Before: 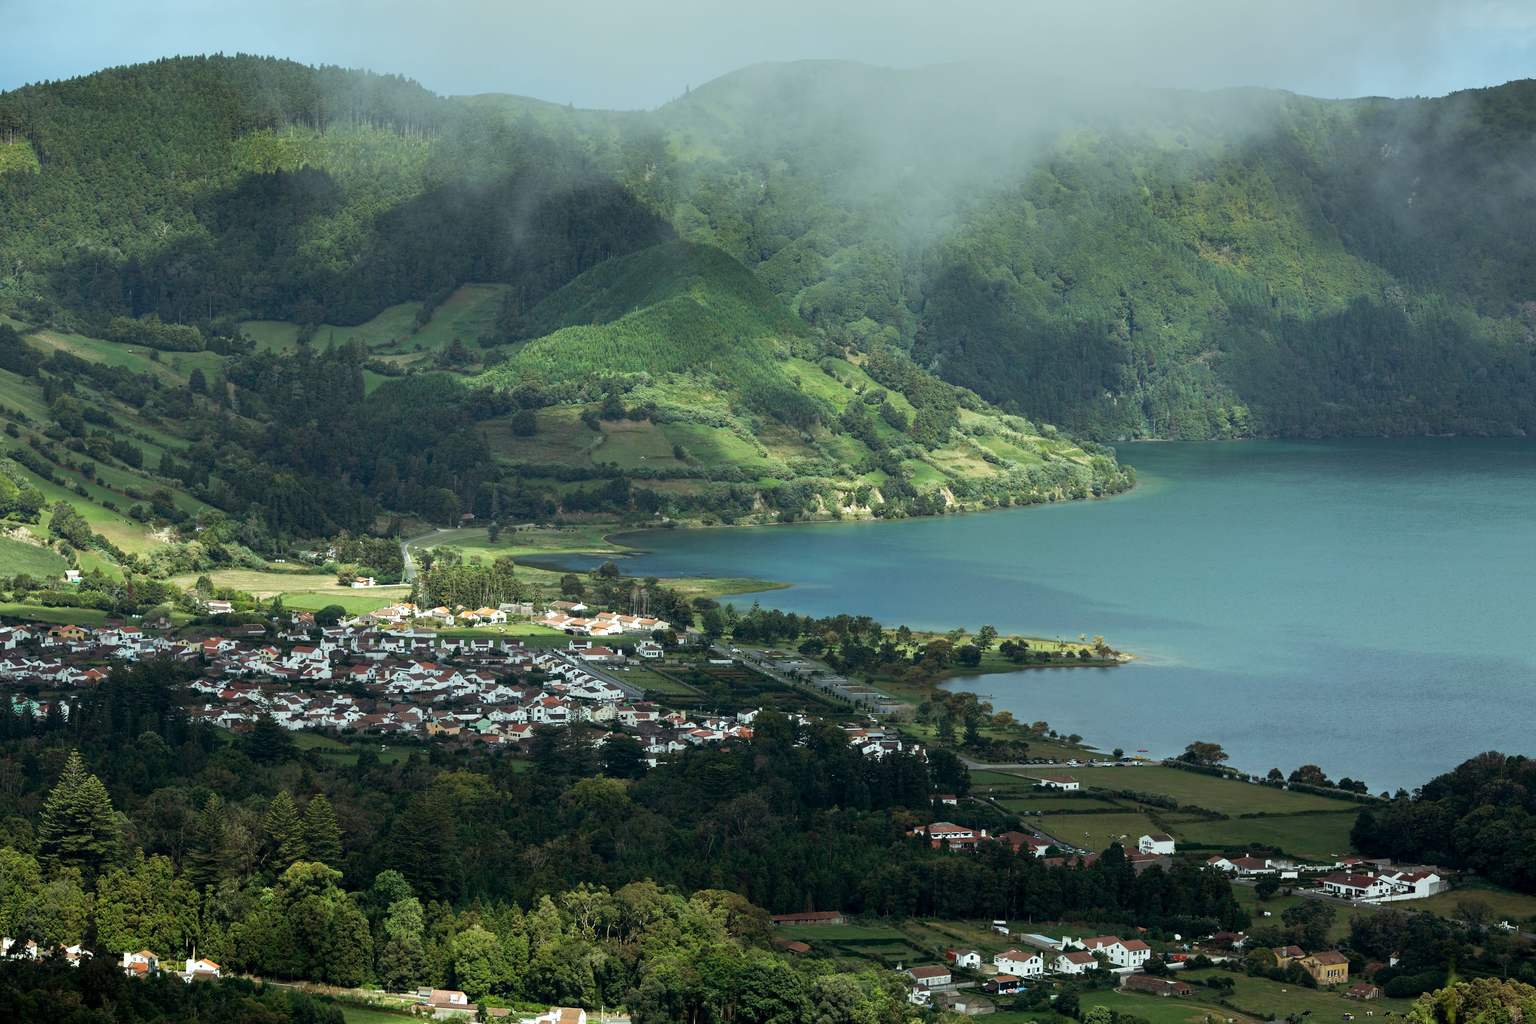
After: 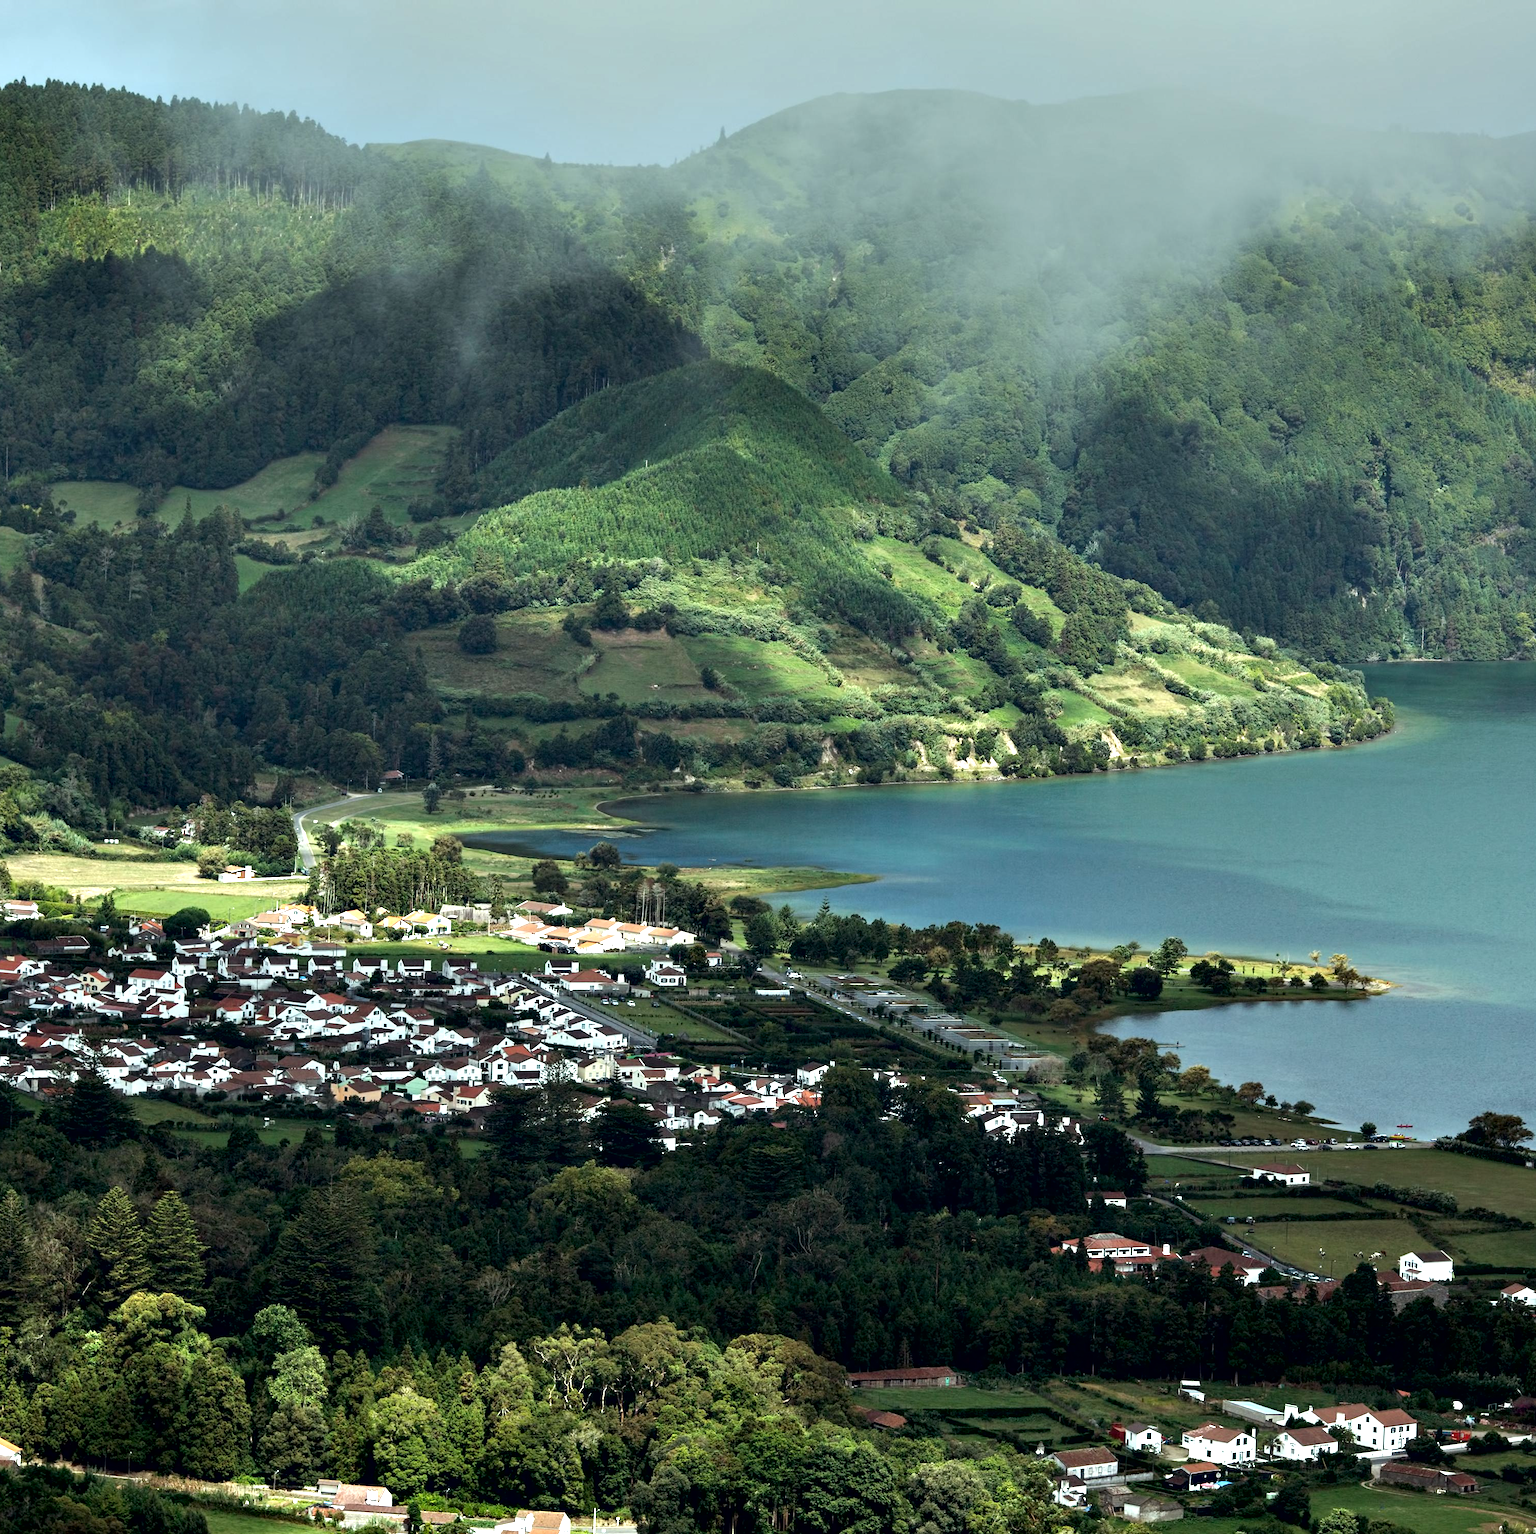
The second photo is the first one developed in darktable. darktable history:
crop and rotate: left 13.418%, right 19.882%
contrast equalizer: octaves 7, y [[0.6 ×6], [0.55 ×6], [0 ×6], [0 ×6], [0 ×6]]
